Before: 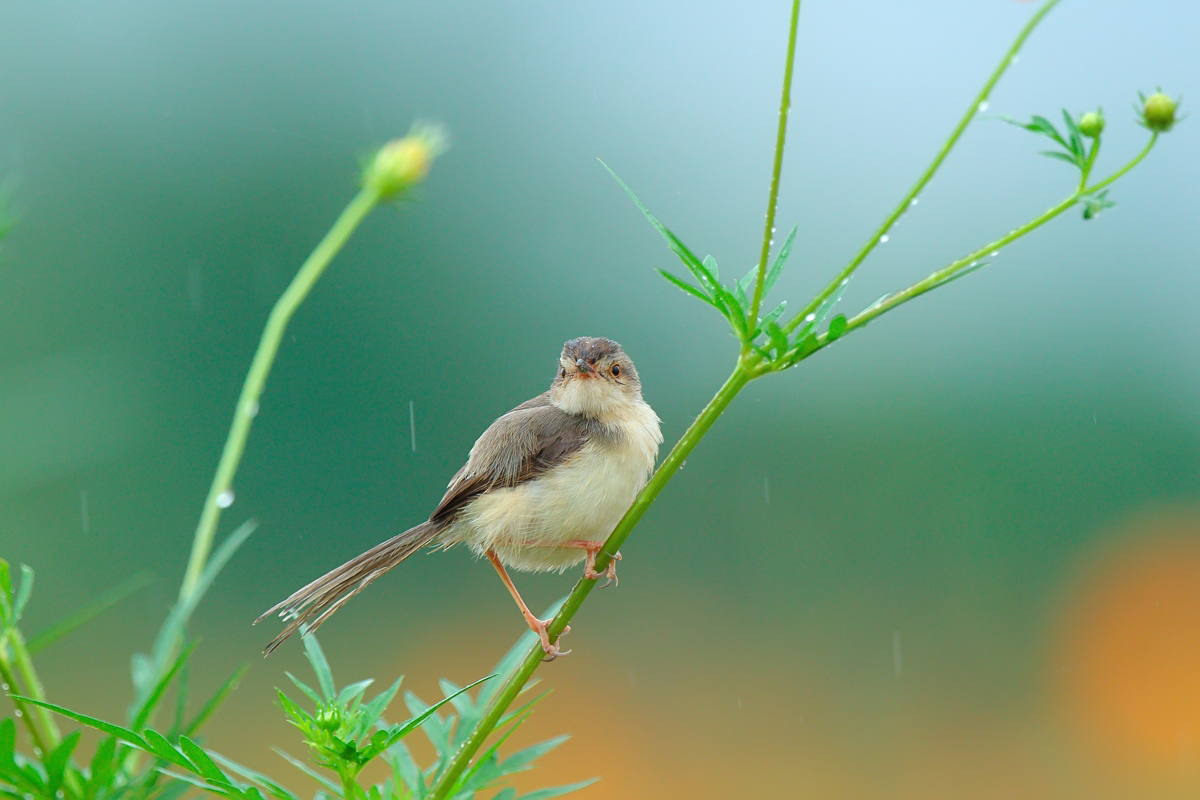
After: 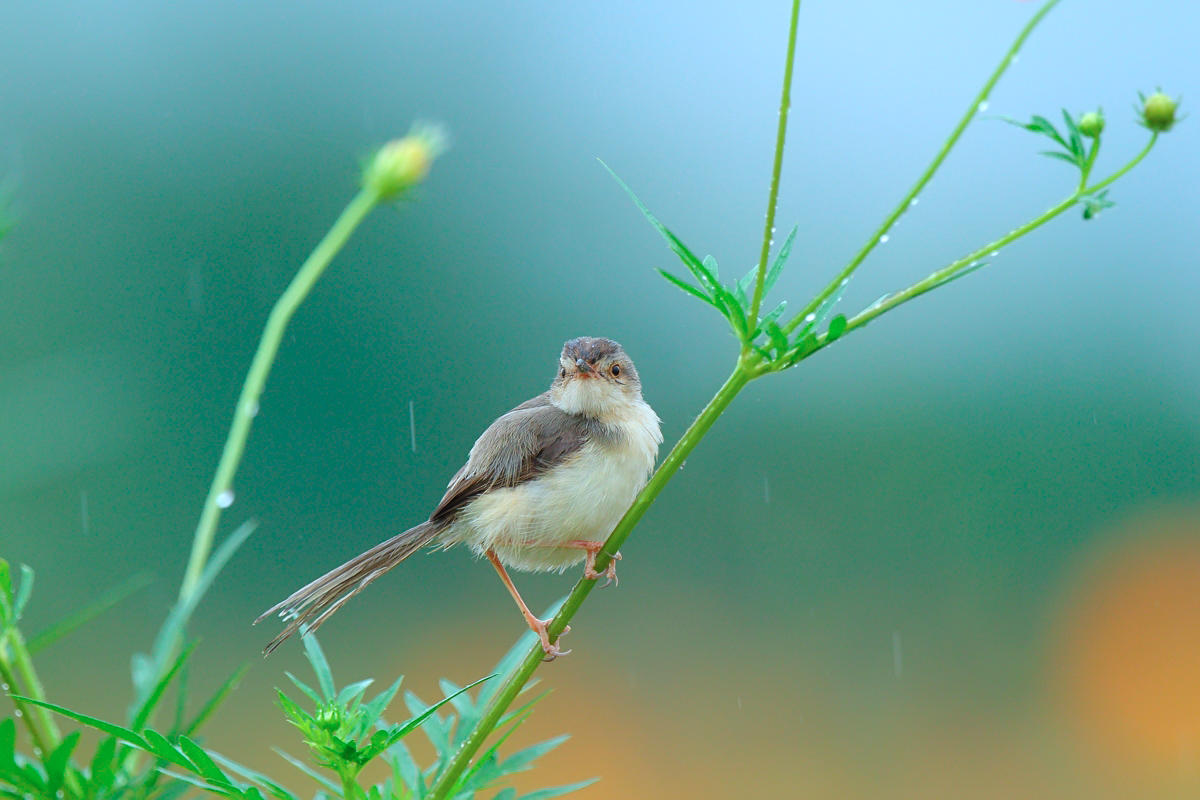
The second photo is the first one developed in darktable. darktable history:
color calibration: x 0.37, y 0.382, temperature 4319.56 K
